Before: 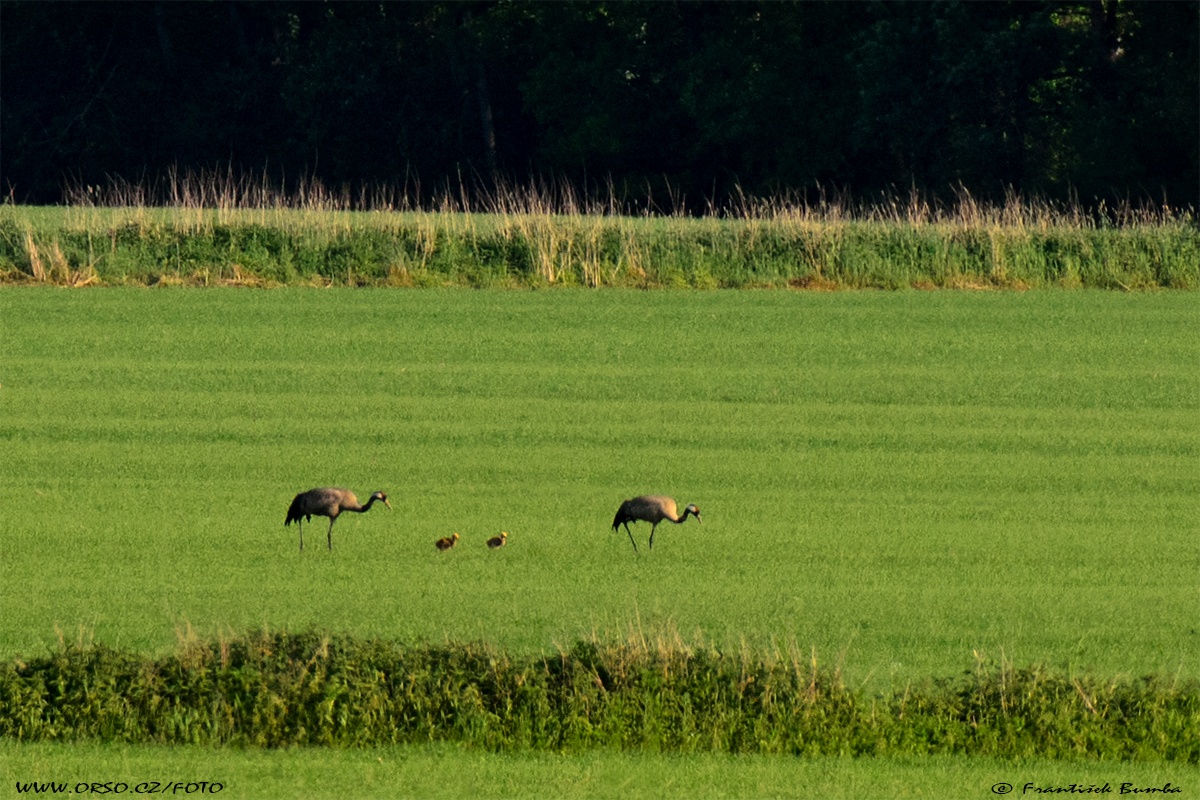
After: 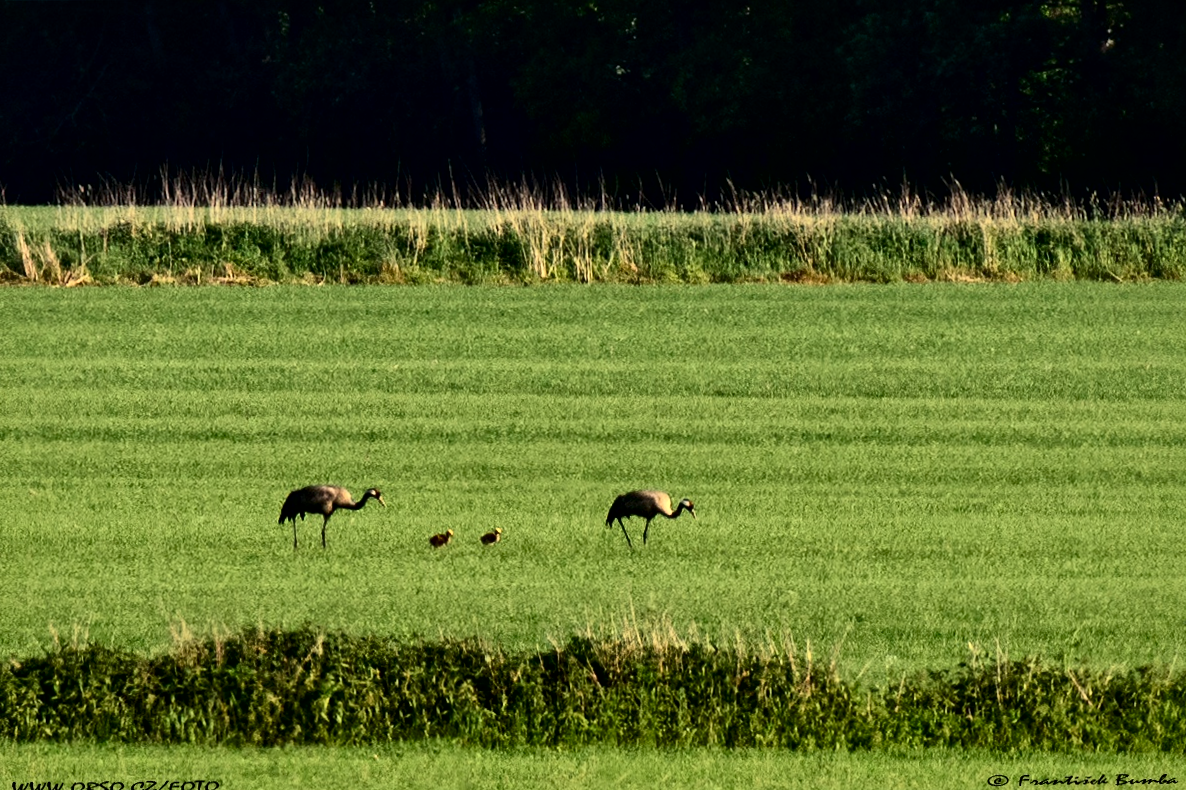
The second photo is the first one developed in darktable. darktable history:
tone equalizer: on, module defaults
contrast brightness saturation: contrast 0.28
exposure: compensate highlight preservation false
rotate and perspective: rotation -0.45°, automatic cropping original format, crop left 0.008, crop right 0.992, crop top 0.012, crop bottom 0.988
local contrast: mode bilateral grid, contrast 25, coarseness 60, detail 151%, midtone range 0.2
